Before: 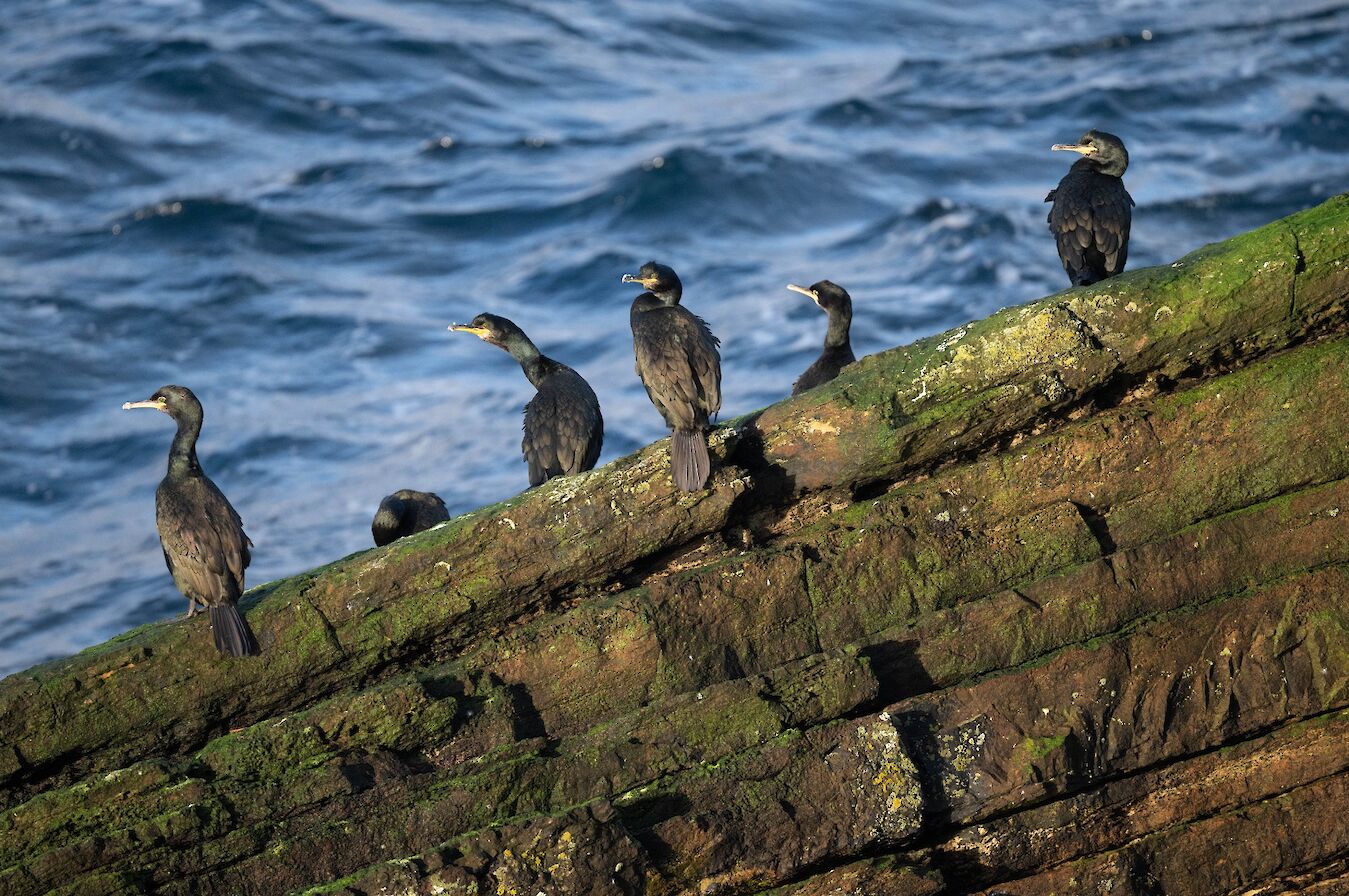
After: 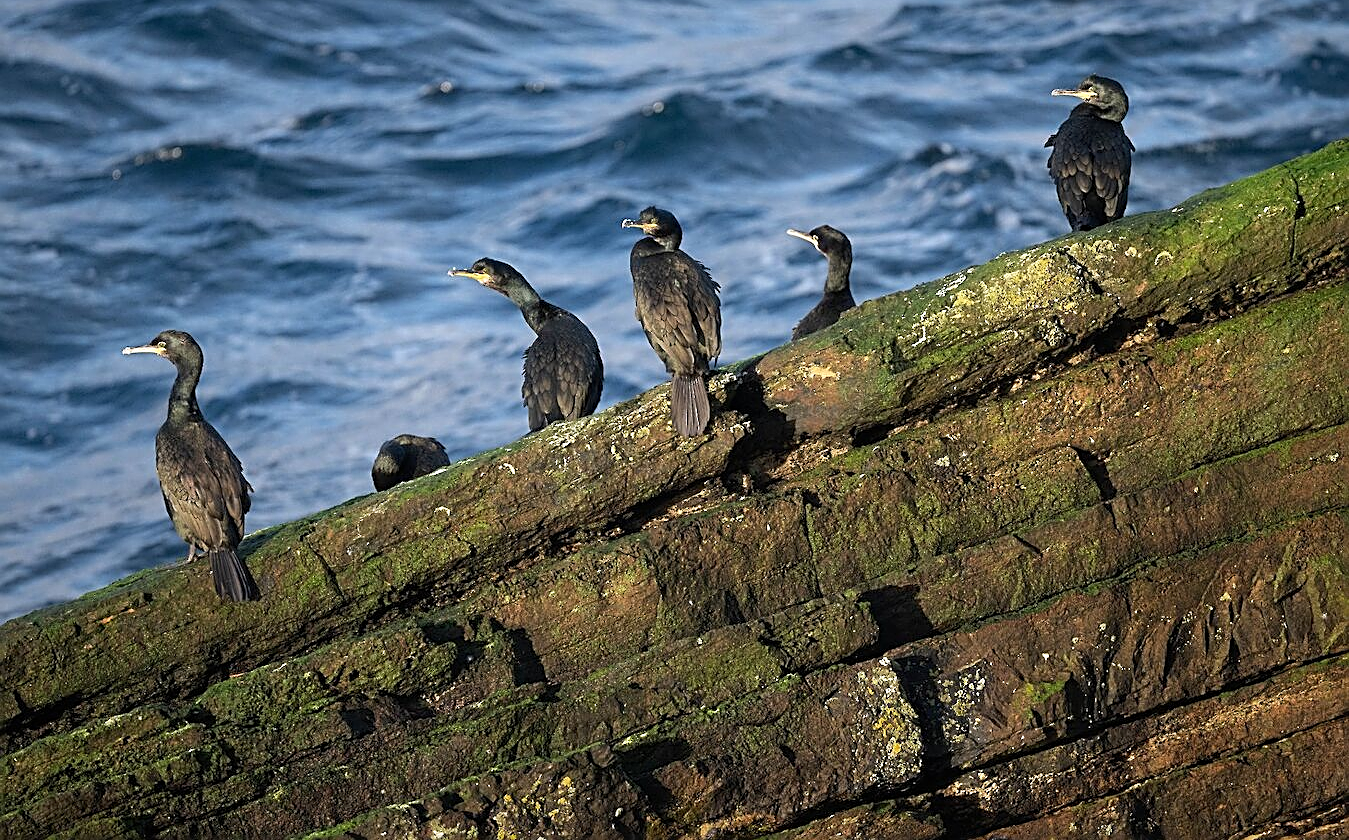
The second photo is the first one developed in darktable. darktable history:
crop and rotate: top 6.25%
sharpen: amount 0.901
